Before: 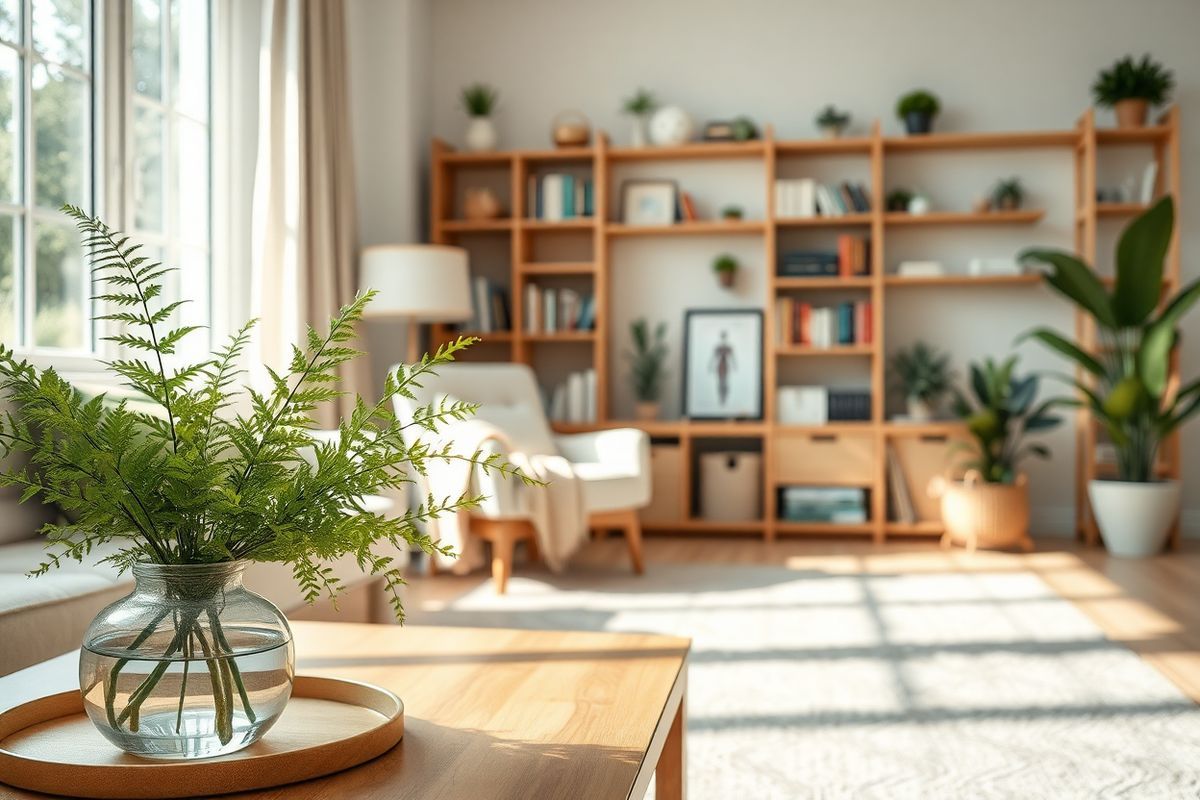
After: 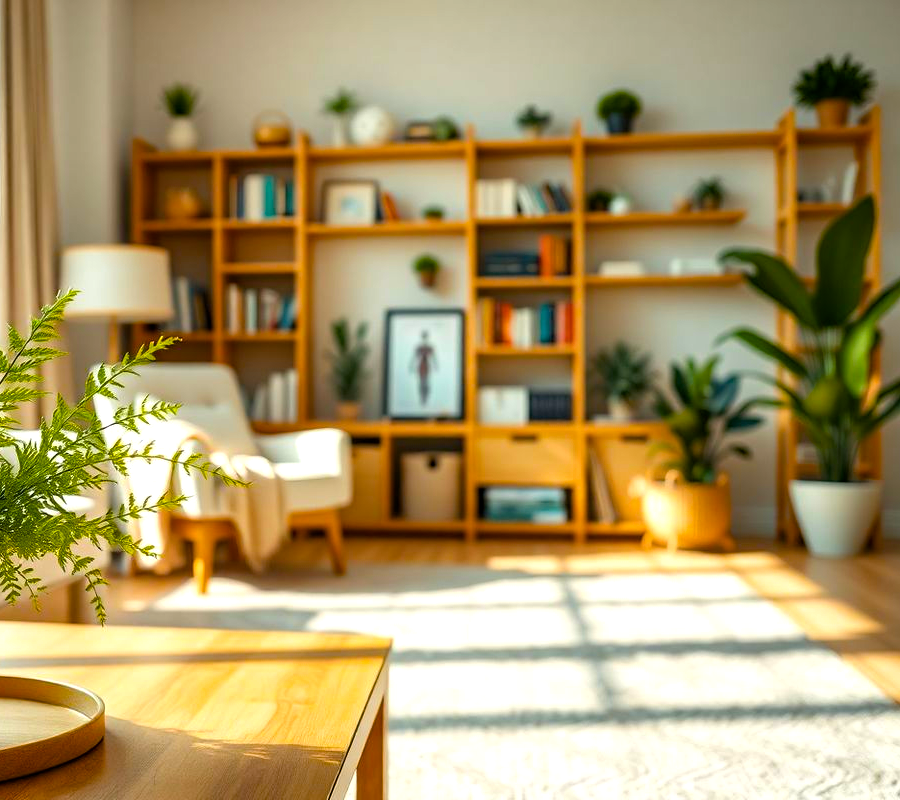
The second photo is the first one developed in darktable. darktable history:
haze removal: compatibility mode true, adaptive false
crop and rotate: left 24.953%
color balance rgb: perceptual saturation grading › global saturation 31.243%, global vibrance 35.685%, contrast 10.272%
